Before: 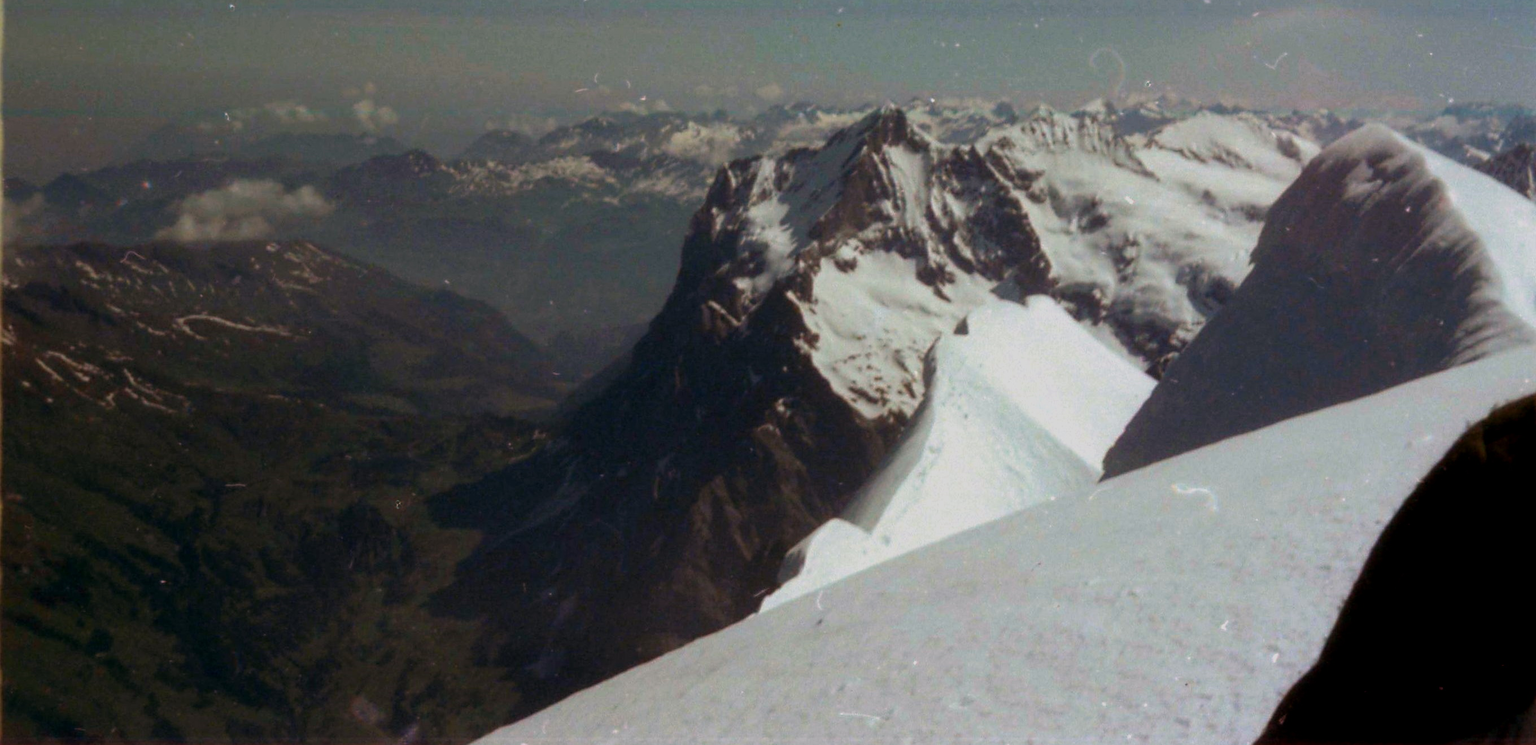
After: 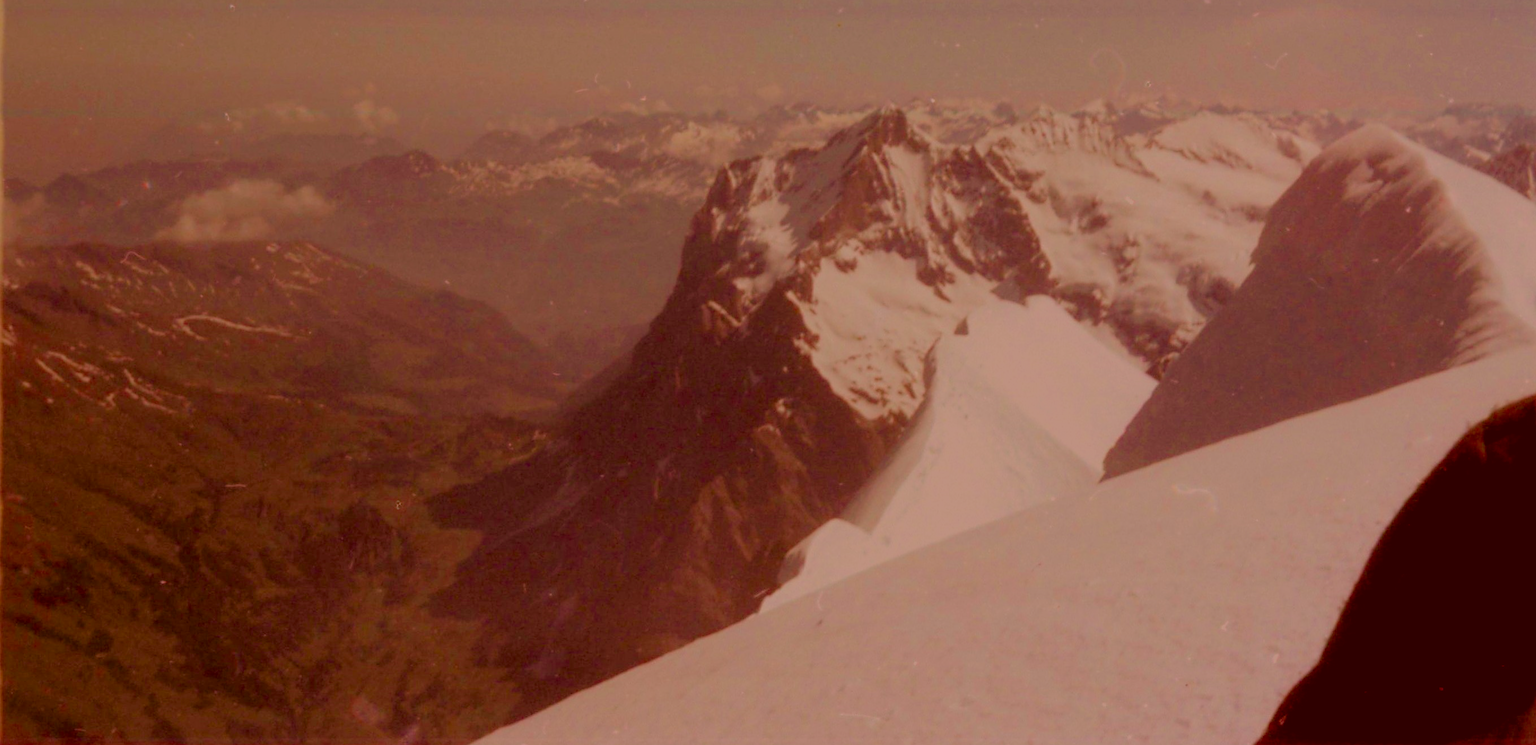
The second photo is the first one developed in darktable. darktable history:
filmic rgb: black relative exposure -16 EV, white relative exposure 8 EV, threshold 3 EV, hardness 4.17, latitude 50%, contrast 0.5, color science v5 (2021), contrast in shadows safe, contrast in highlights safe, enable highlight reconstruction true
color correction: highlights a* 9.03, highlights b* 8.71, shadows a* 40, shadows b* 40, saturation 0.8
